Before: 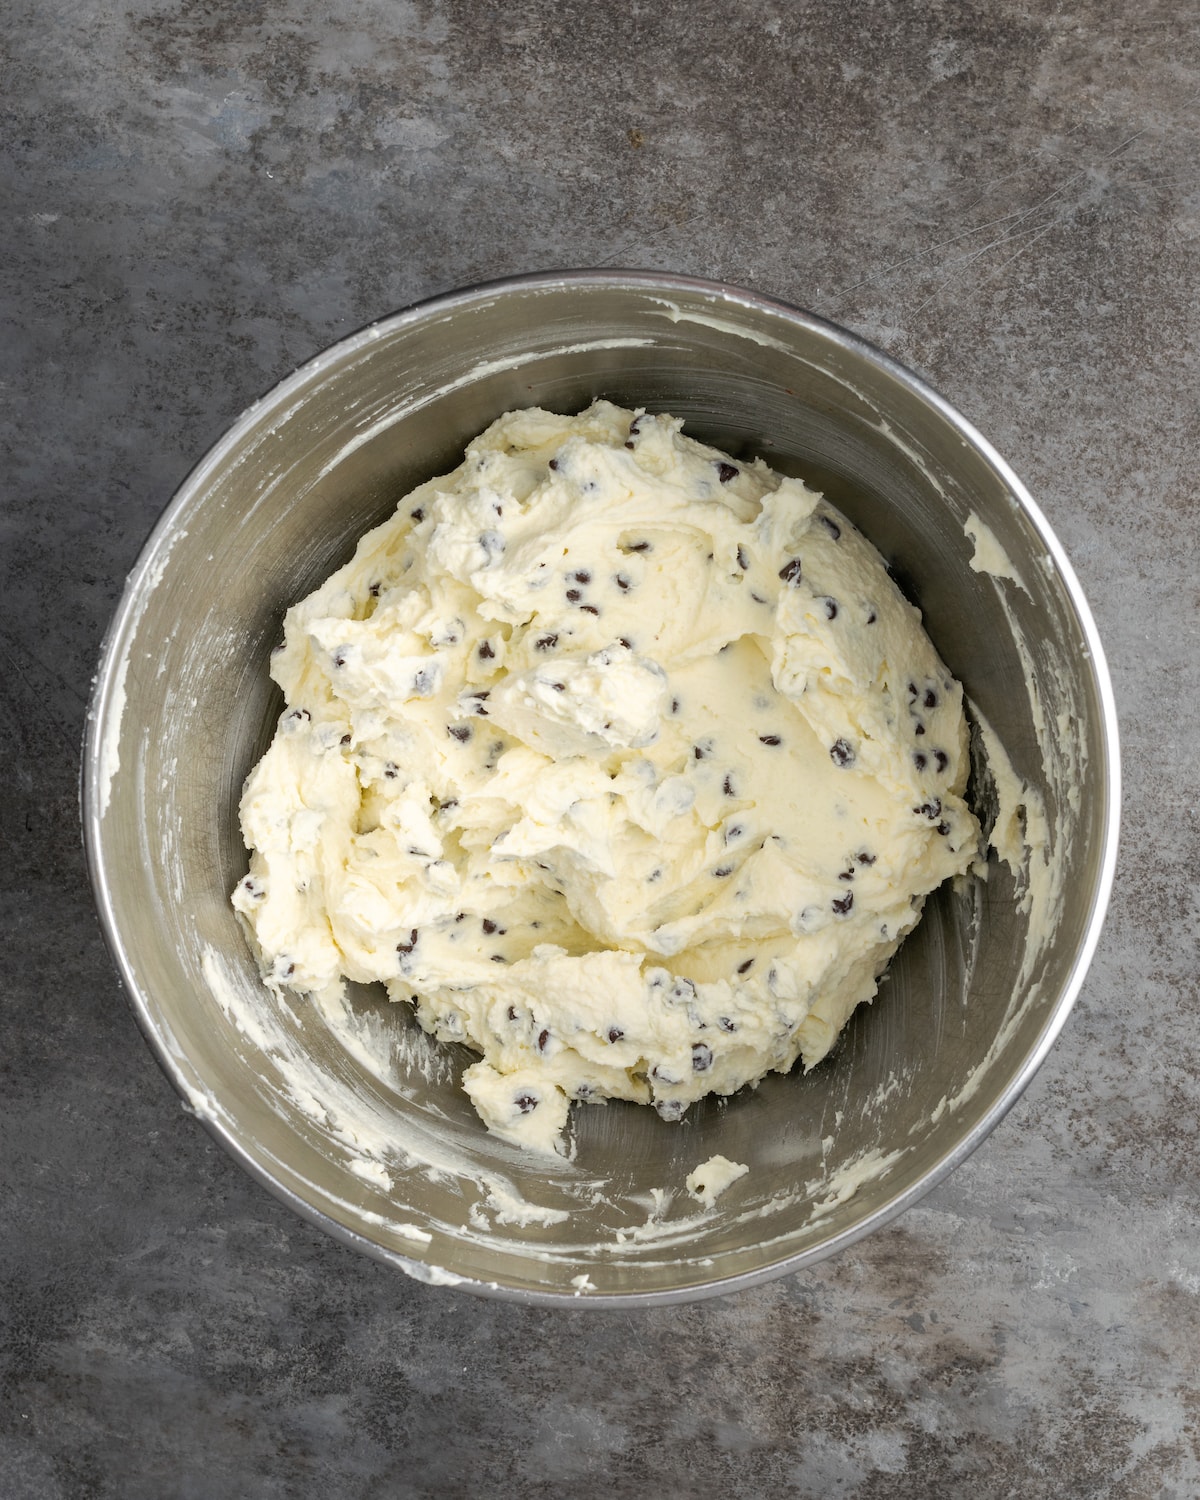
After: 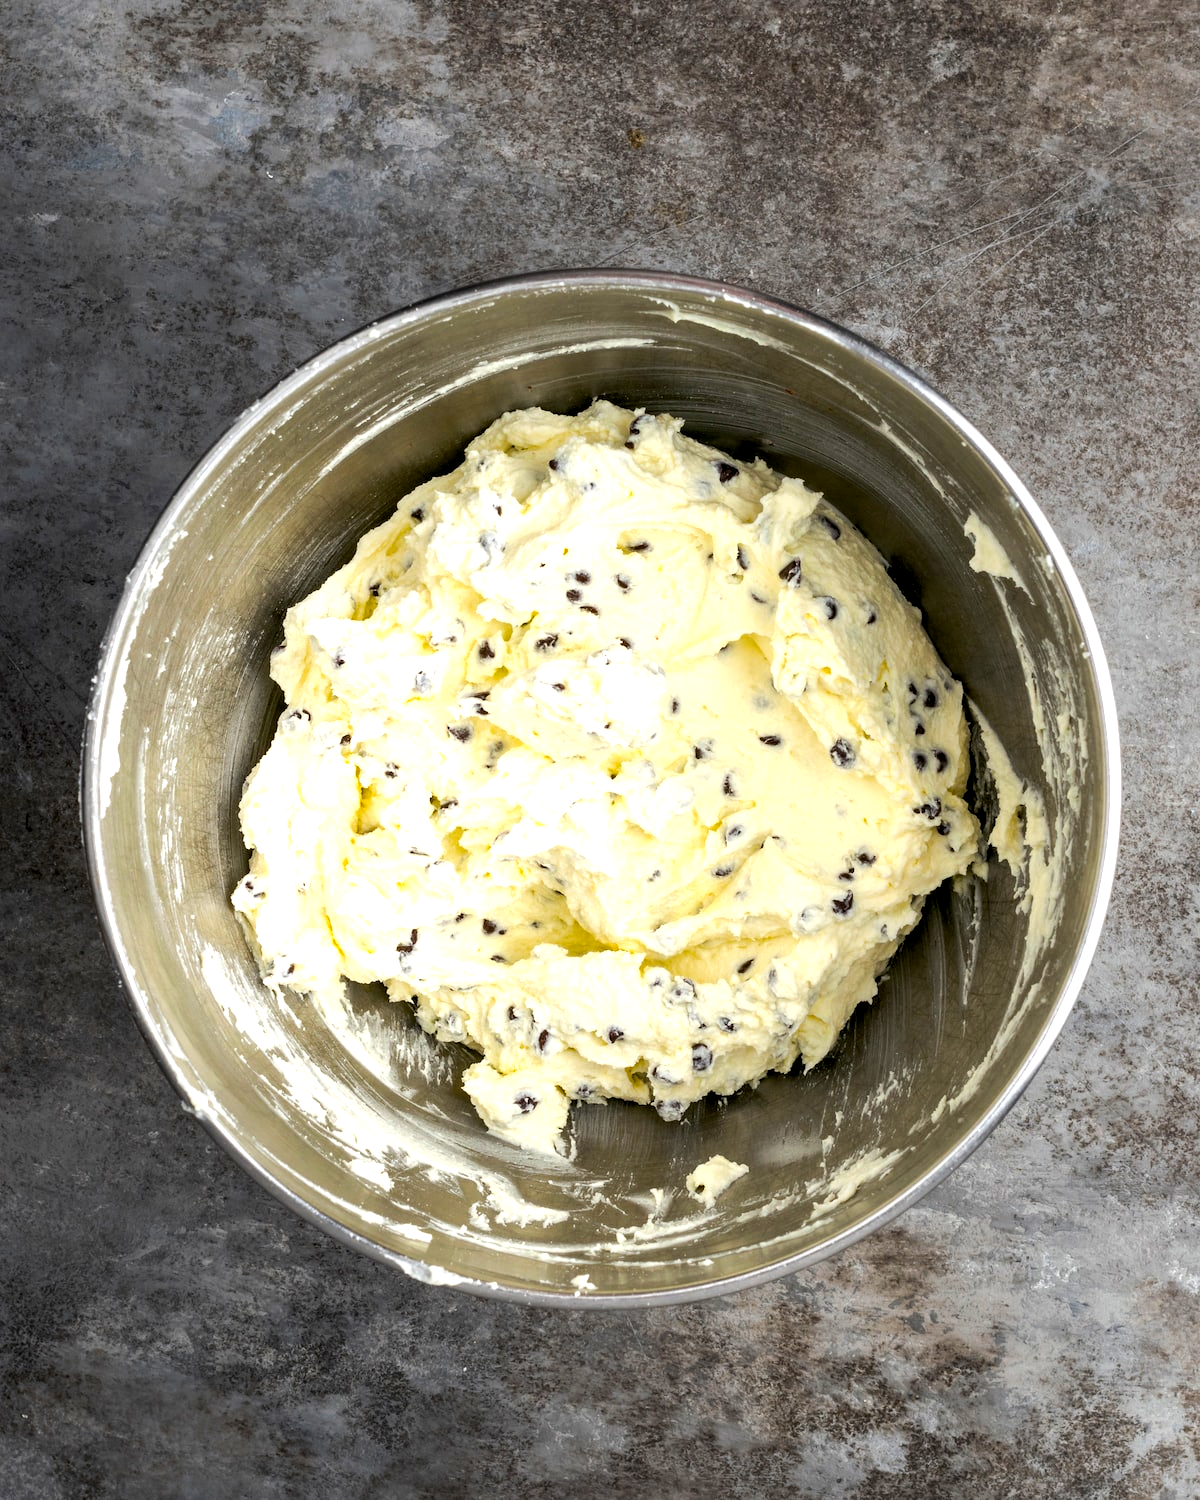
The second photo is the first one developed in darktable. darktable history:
local contrast: highlights 101%, shadows 97%, detail 119%, midtone range 0.2
color balance rgb: global offset › luminance -0.869%, perceptual saturation grading › global saturation 30.781%, perceptual brilliance grading › highlights 19.379%, perceptual brilliance grading › mid-tones 19.827%, perceptual brilliance grading › shadows -20.426%, global vibrance 20%
